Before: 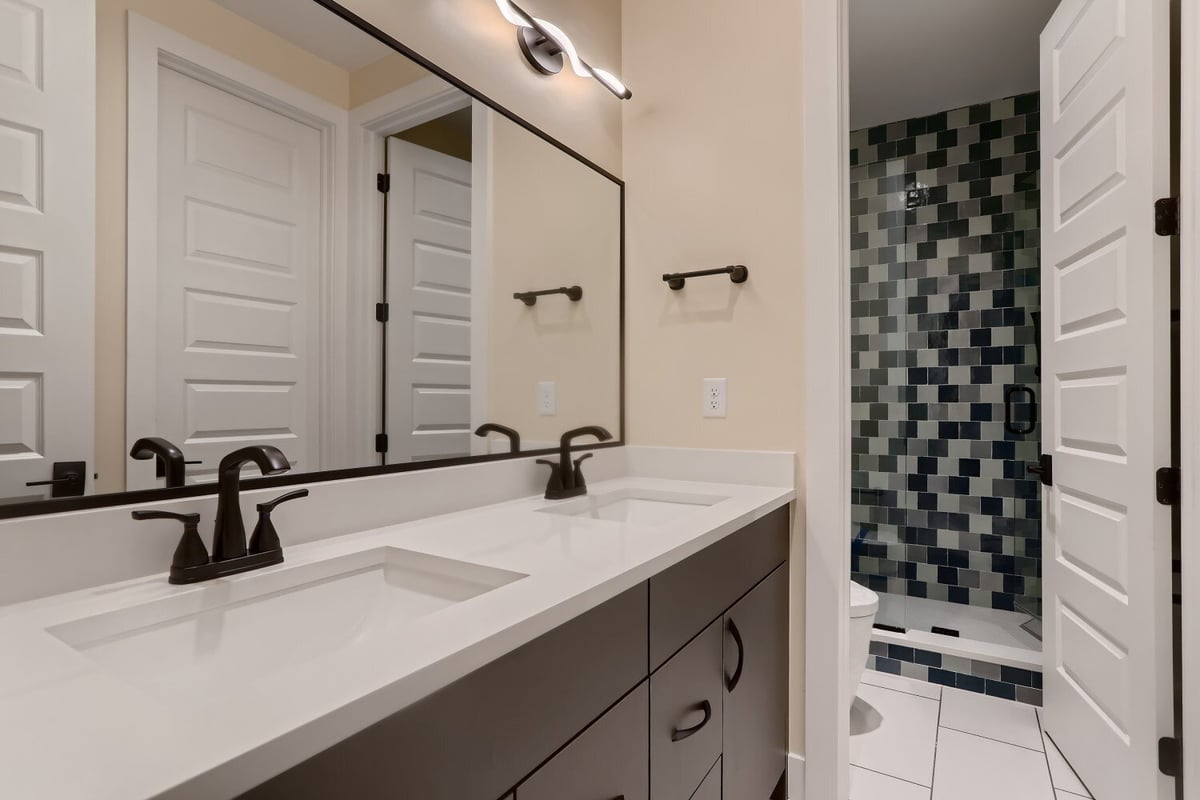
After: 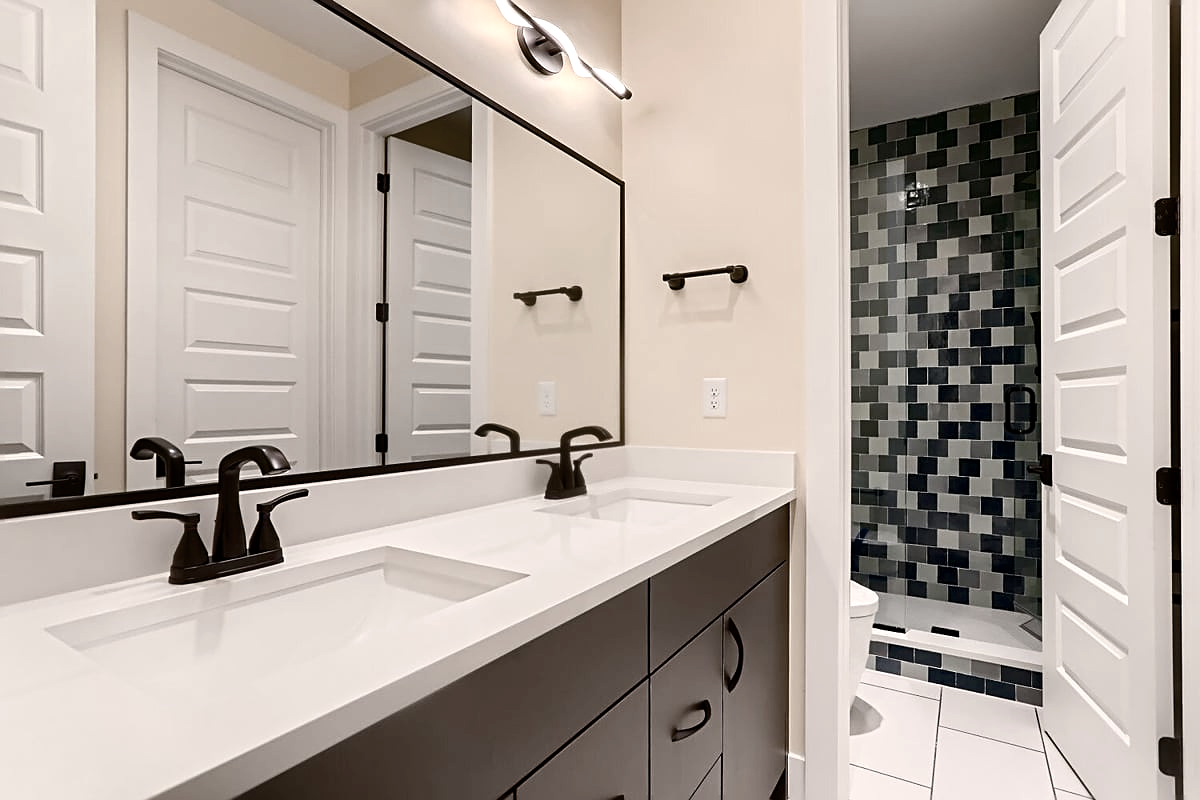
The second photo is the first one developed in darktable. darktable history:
color balance rgb: shadows lift › luminance -20.099%, highlights gain › chroma 1.03%, highlights gain › hue 60.16°, perceptual saturation grading › global saturation 20%, perceptual saturation grading › highlights -24.761%, perceptual saturation grading › shadows 26.082%, global vibrance 10.175%, saturation formula JzAzBz (2021)
sharpen: on, module defaults
exposure: black level correction 0.001, exposure 0.498 EV, compensate exposure bias true, compensate highlight preservation false
contrast brightness saturation: contrast 0.097, saturation -0.376
